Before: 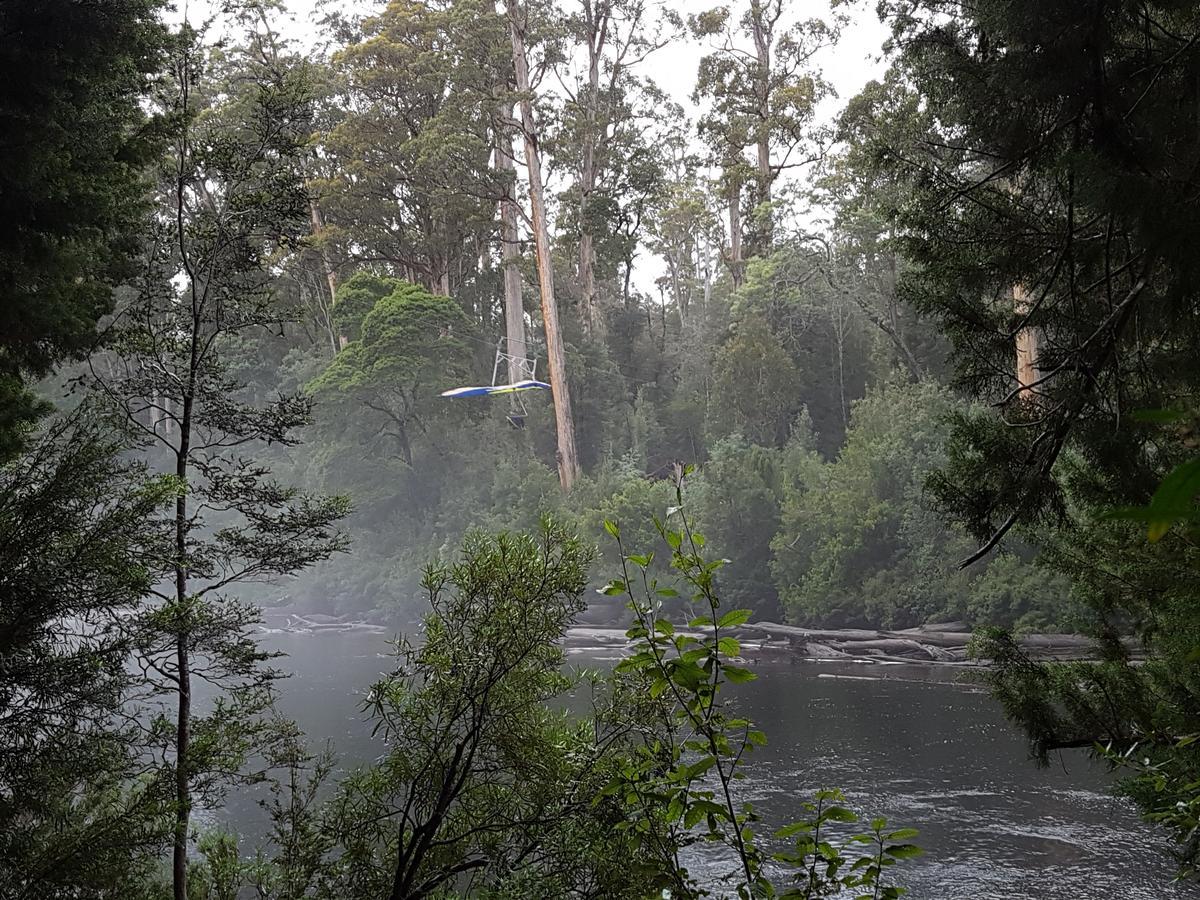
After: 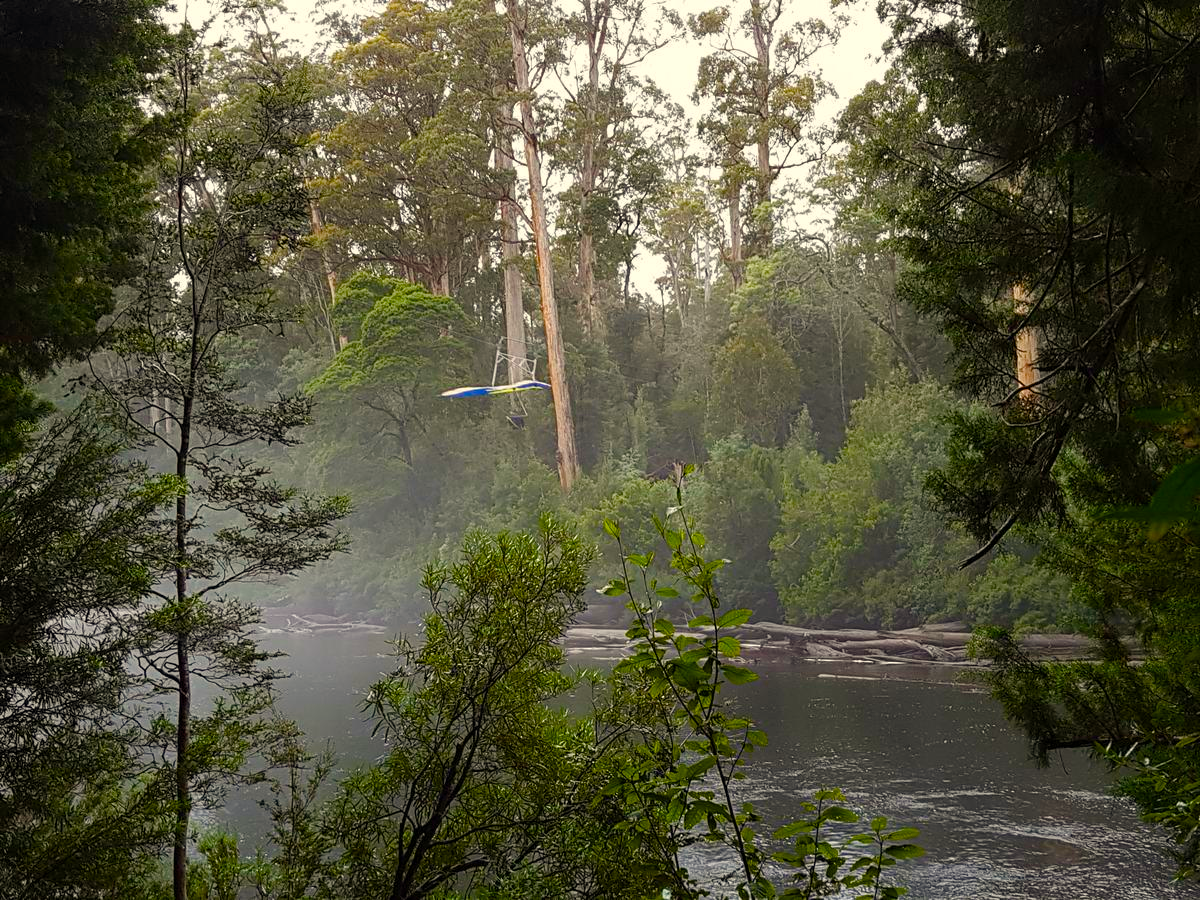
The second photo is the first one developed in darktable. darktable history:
white balance: red 1.029, blue 0.92
color balance rgb: linear chroma grading › global chroma 18.9%, perceptual saturation grading › global saturation 20%, perceptual saturation grading › highlights -25%, perceptual saturation grading › shadows 50%, global vibrance 18.93%
